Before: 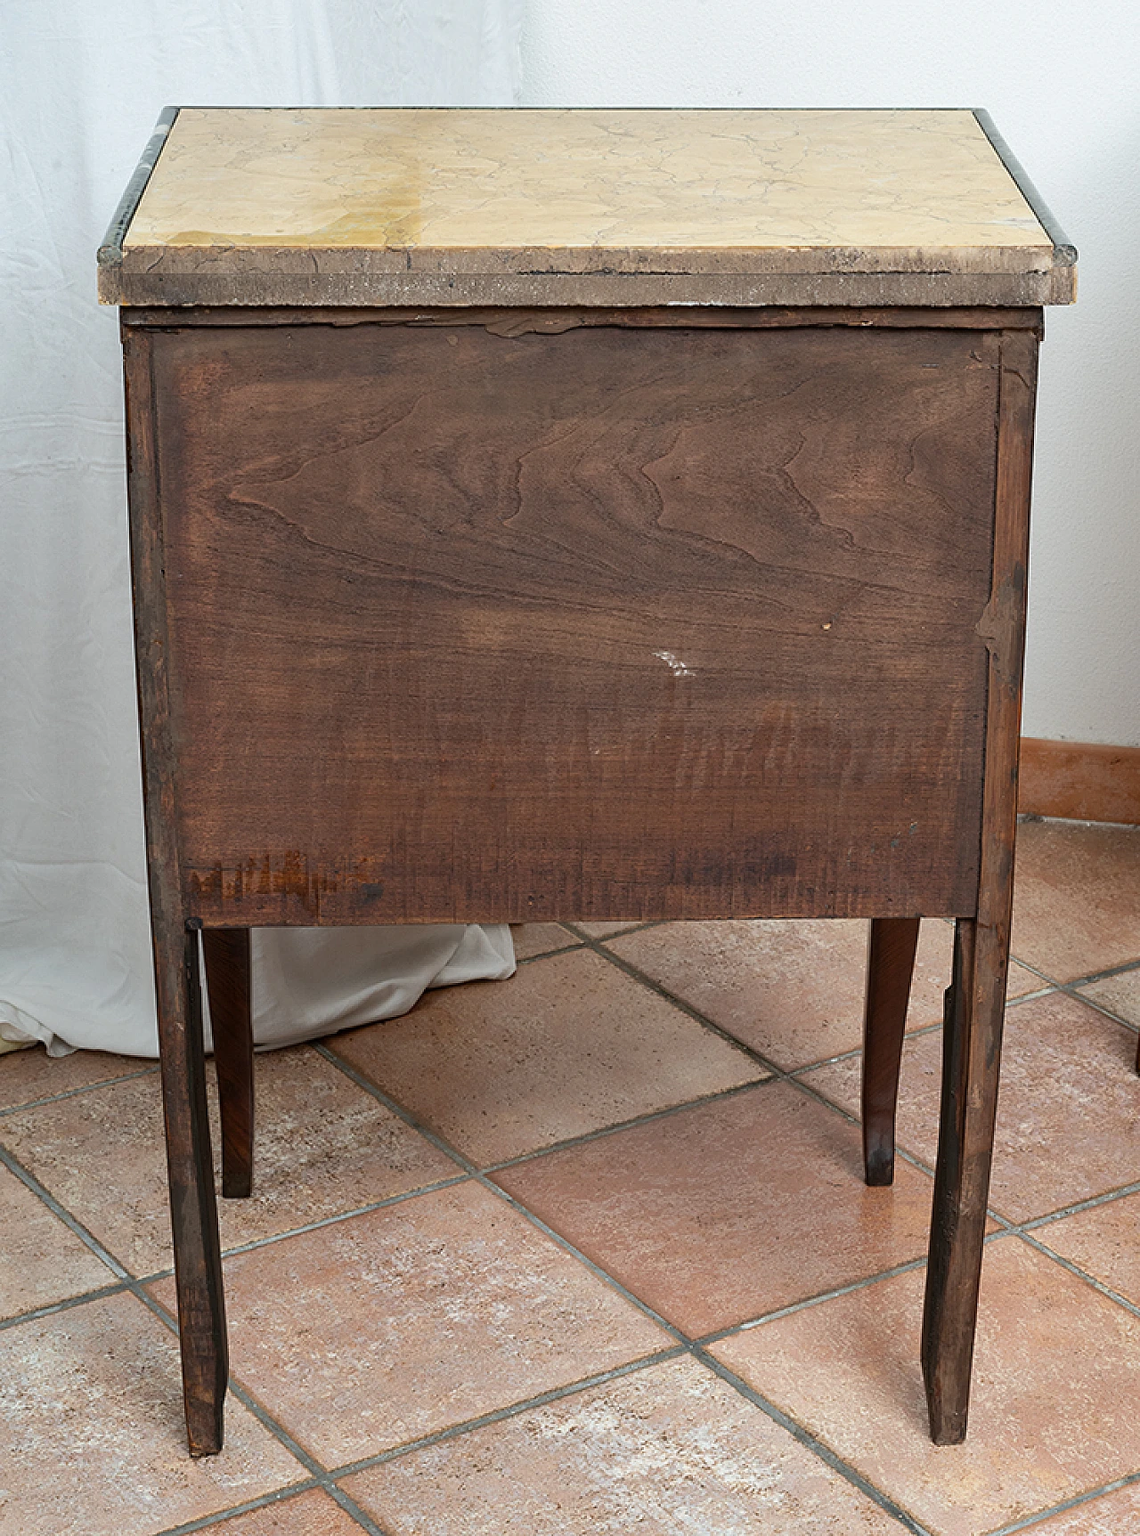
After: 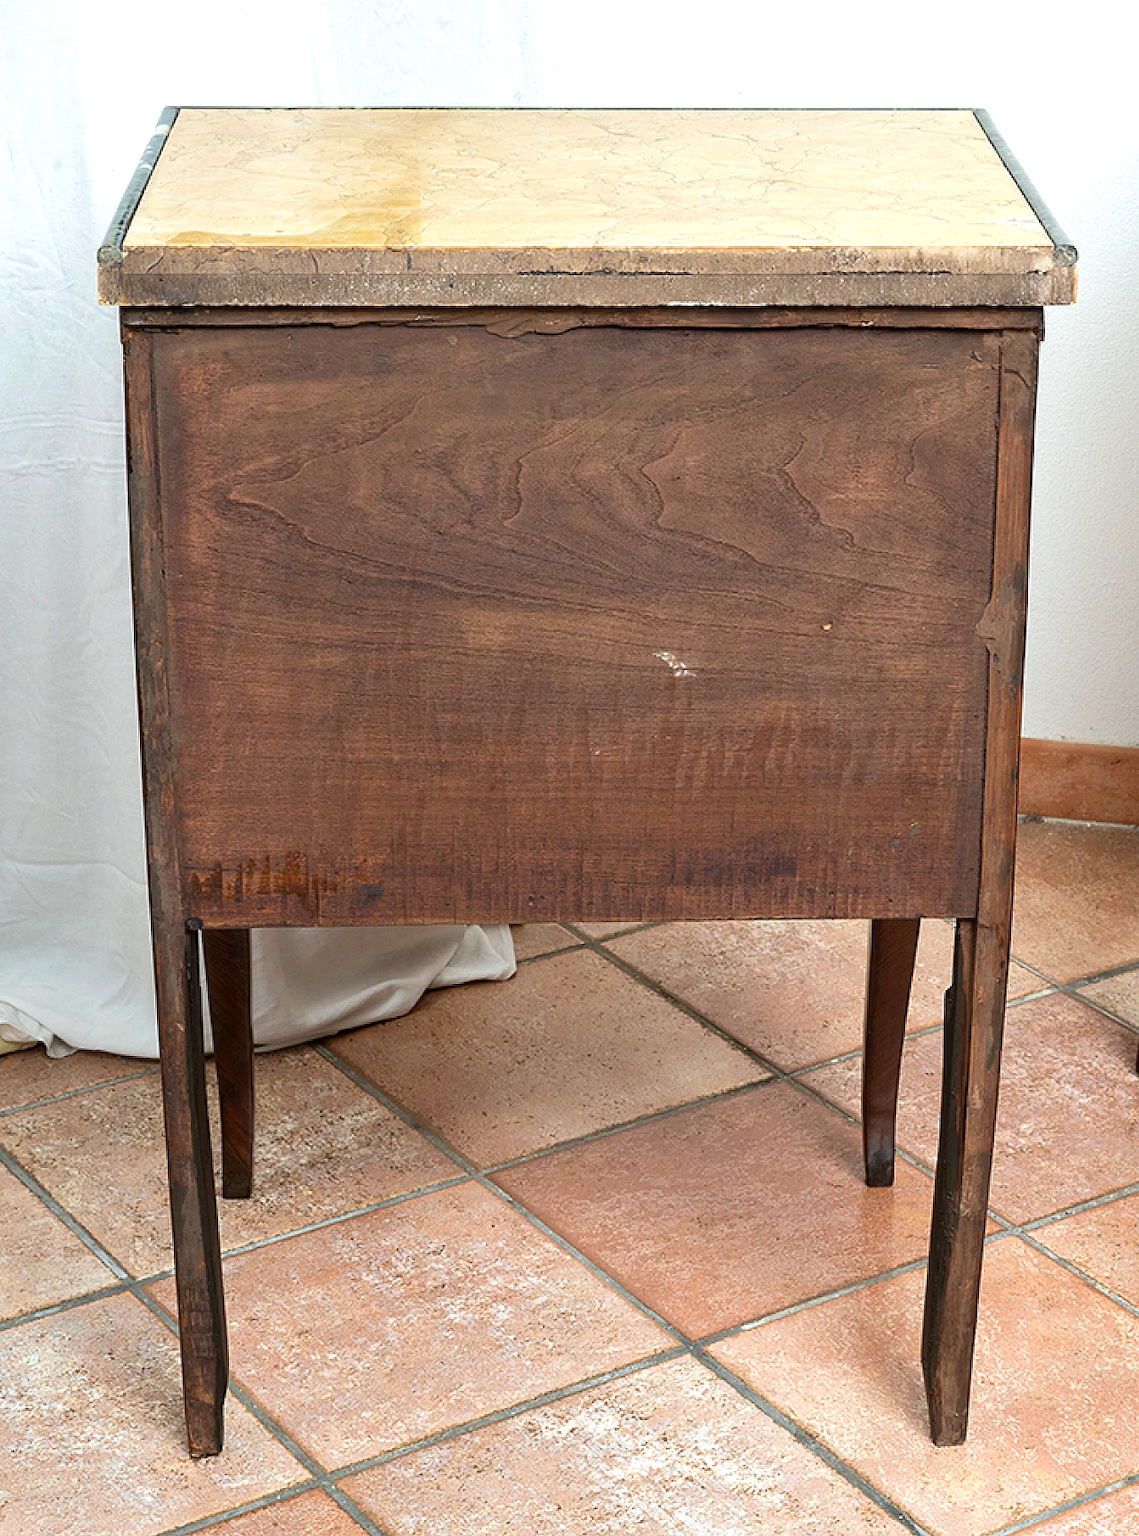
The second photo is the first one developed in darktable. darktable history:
velvia: on, module defaults
exposure: black level correction 0.001, exposure 0.5 EV, compensate exposure bias true, compensate highlight preservation false
